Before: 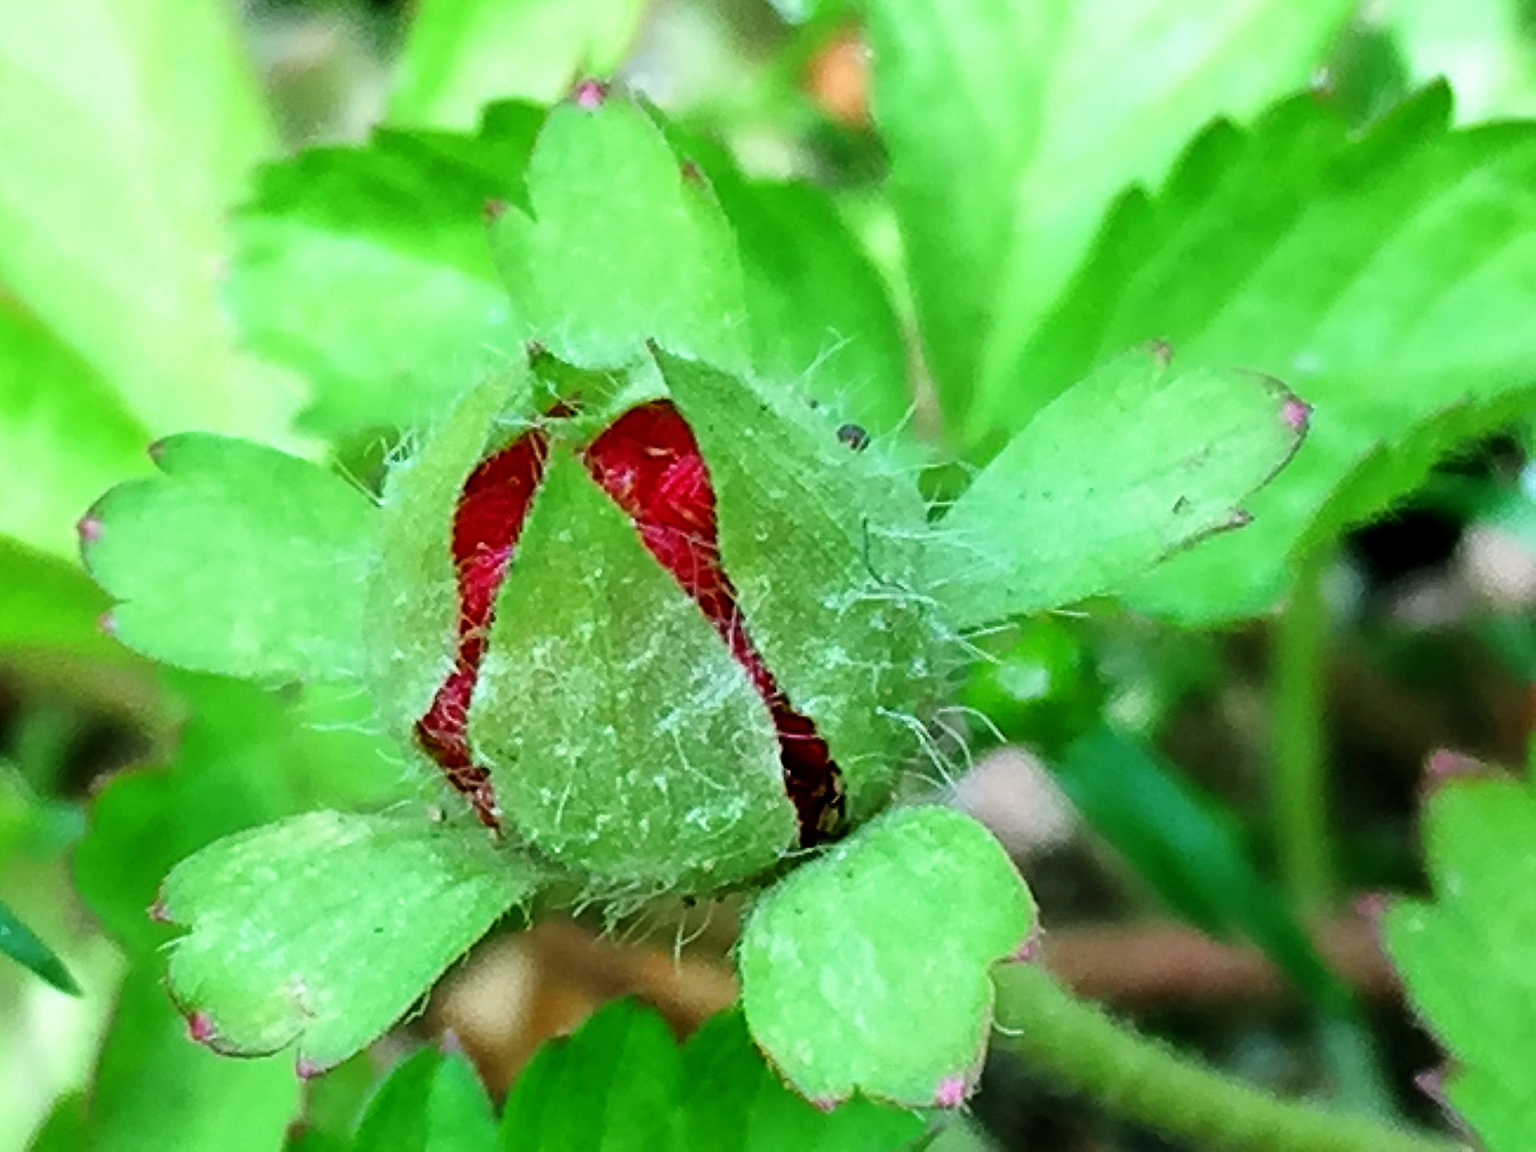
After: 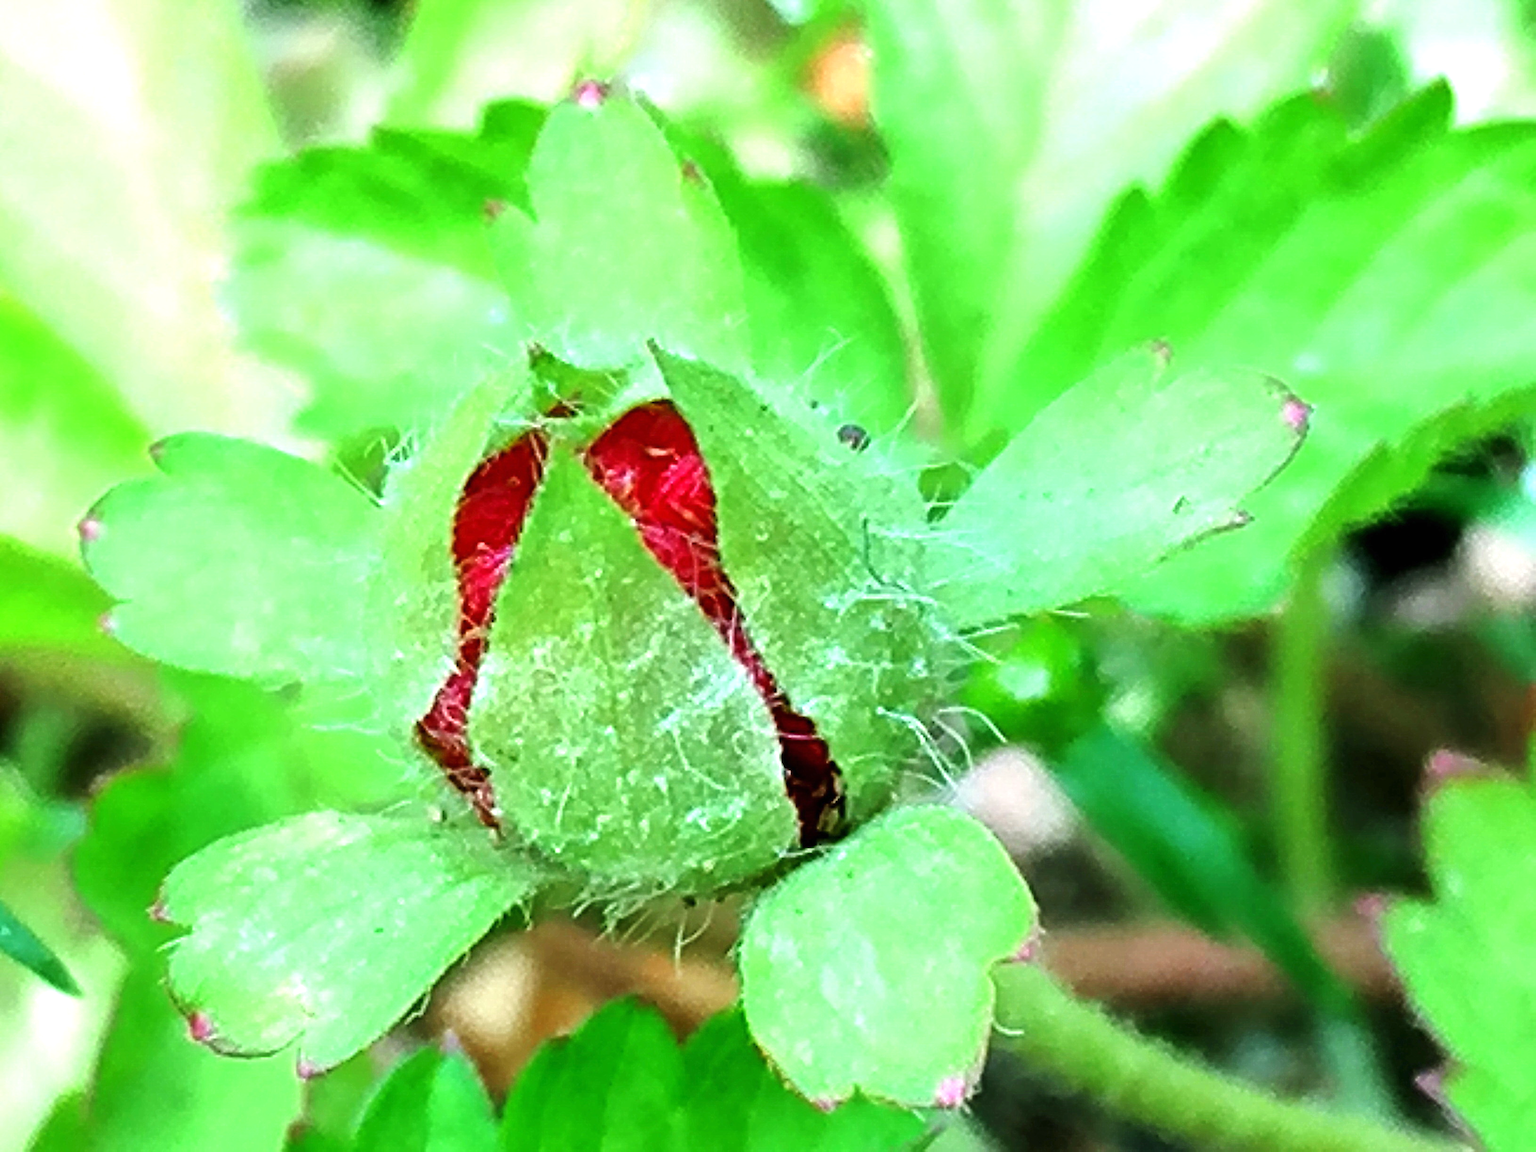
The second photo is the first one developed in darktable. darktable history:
exposure: black level correction 0, exposure 0.693 EV, compensate exposure bias true, compensate highlight preservation false
